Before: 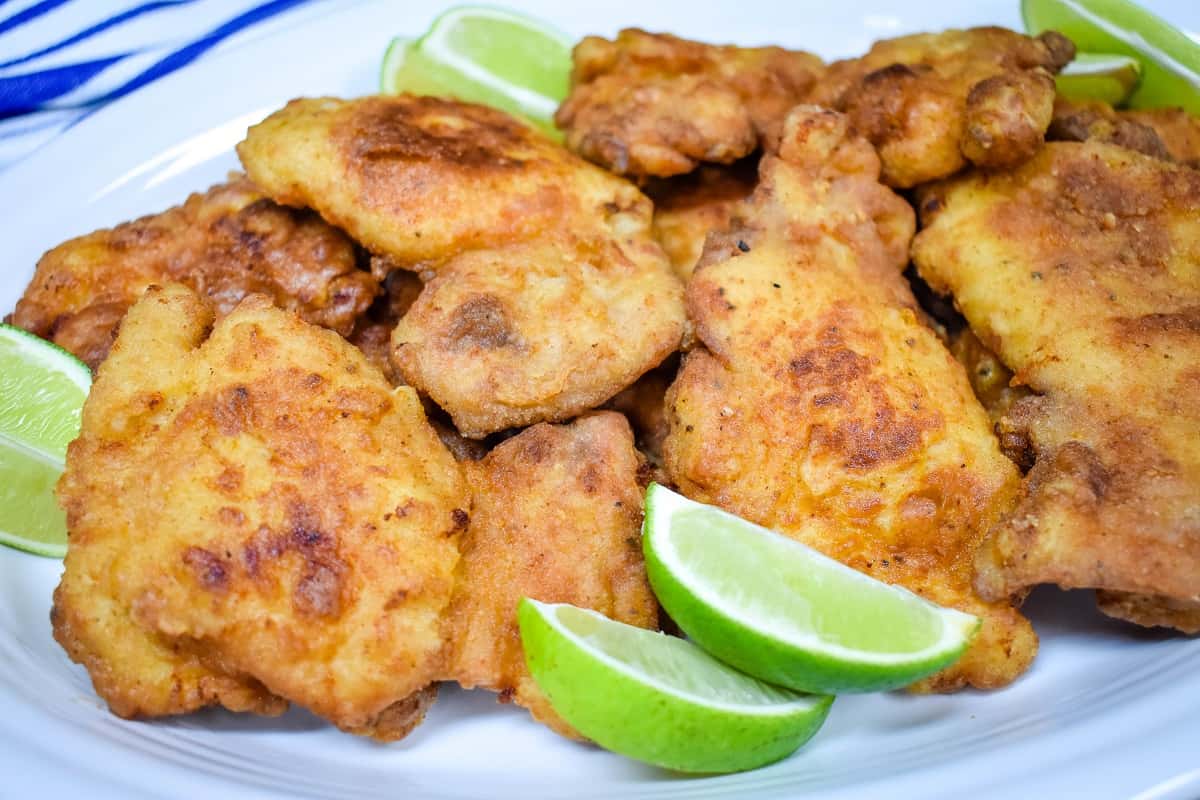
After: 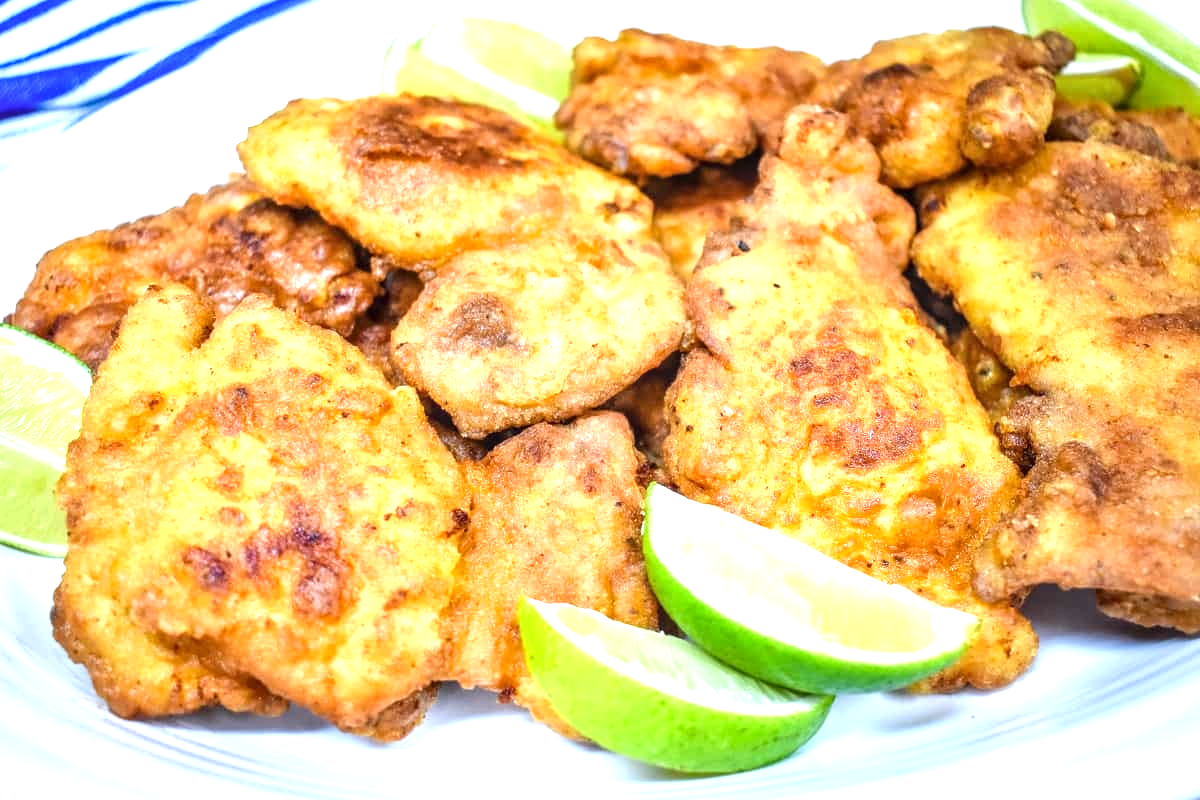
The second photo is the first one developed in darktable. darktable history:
local contrast: on, module defaults
exposure: black level correction 0, exposure 1 EV, compensate exposure bias true, compensate highlight preservation false
